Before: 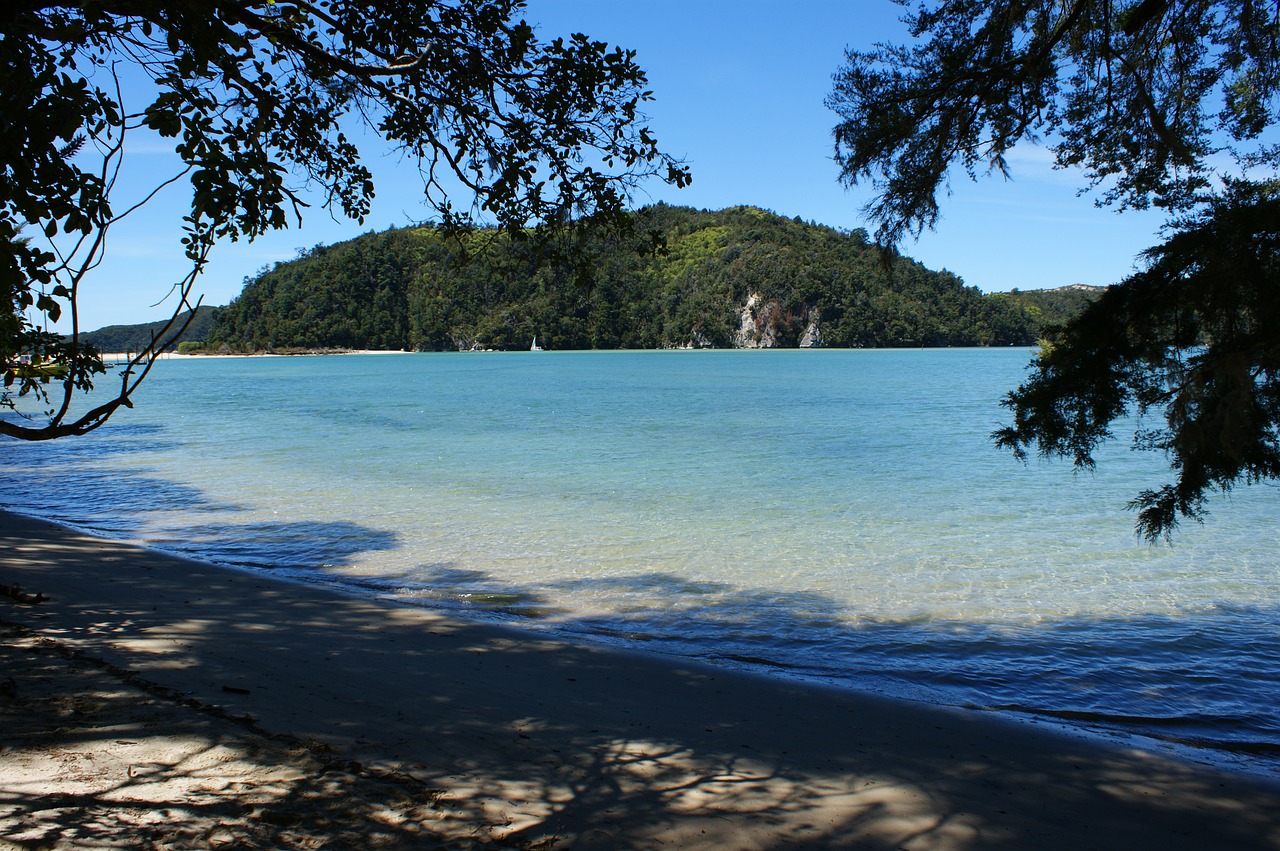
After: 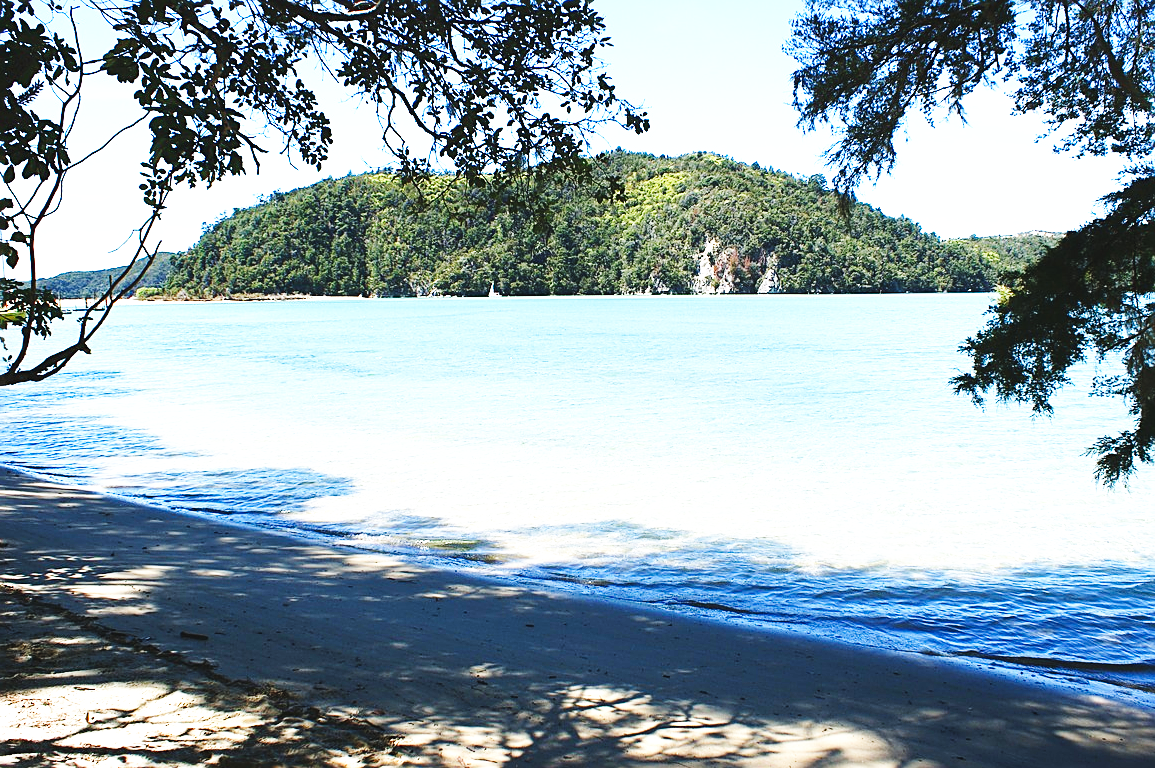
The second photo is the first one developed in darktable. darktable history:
exposure: black level correction -0.005, exposure 1.002 EV, compensate highlight preservation false
crop: left 3.305%, top 6.436%, right 6.389%, bottom 3.258%
base curve: curves: ch0 [(0, 0.003) (0.001, 0.002) (0.006, 0.004) (0.02, 0.022) (0.048, 0.086) (0.094, 0.234) (0.162, 0.431) (0.258, 0.629) (0.385, 0.8) (0.548, 0.918) (0.751, 0.988) (1, 1)], preserve colors none
sharpen: on, module defaults
